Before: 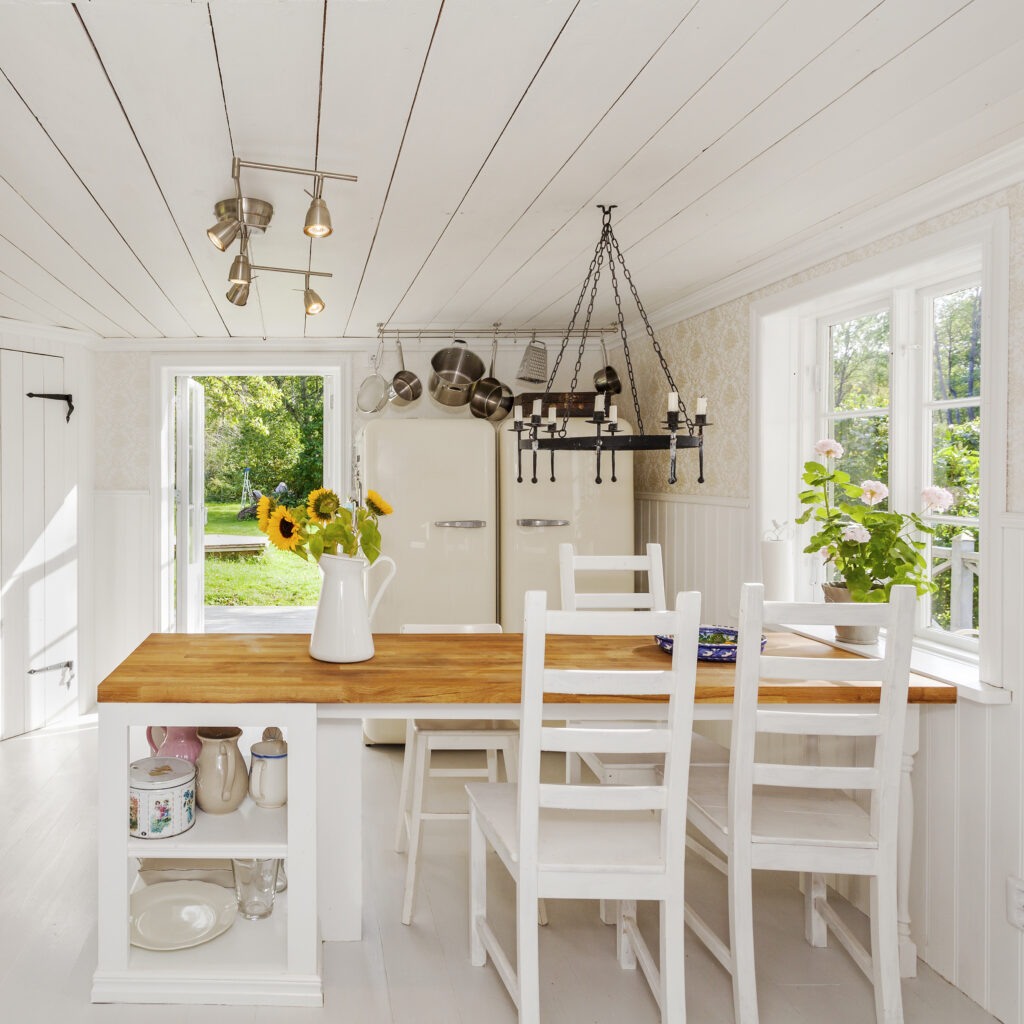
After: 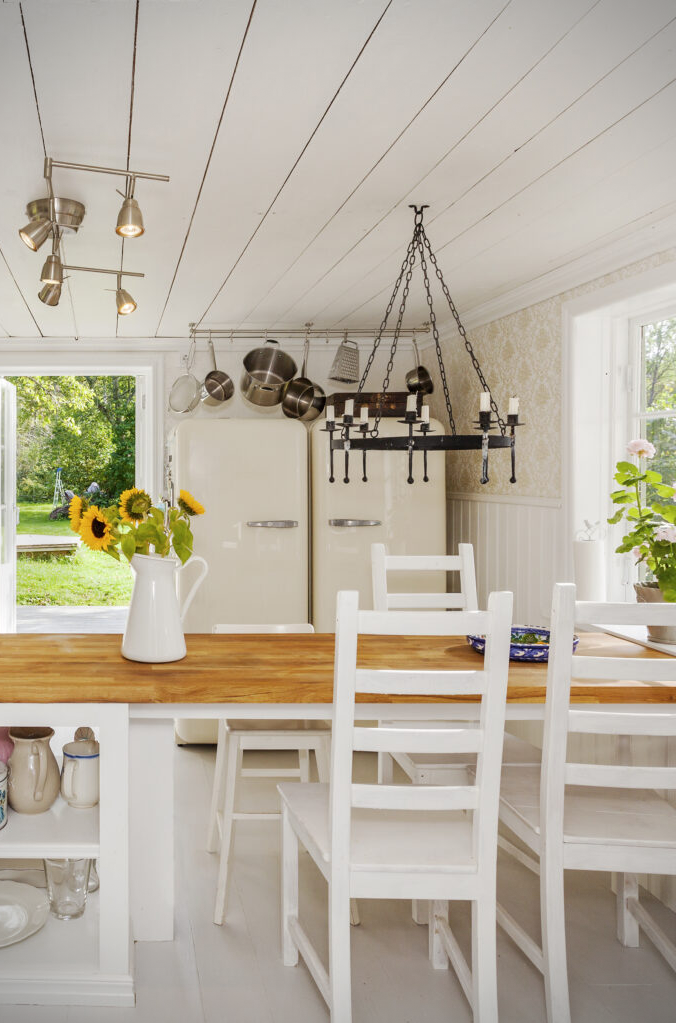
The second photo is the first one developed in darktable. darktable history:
crop and rotate: left 18.442%, right 15.508%
vignetting: dithering 8-bit output, unbound false
